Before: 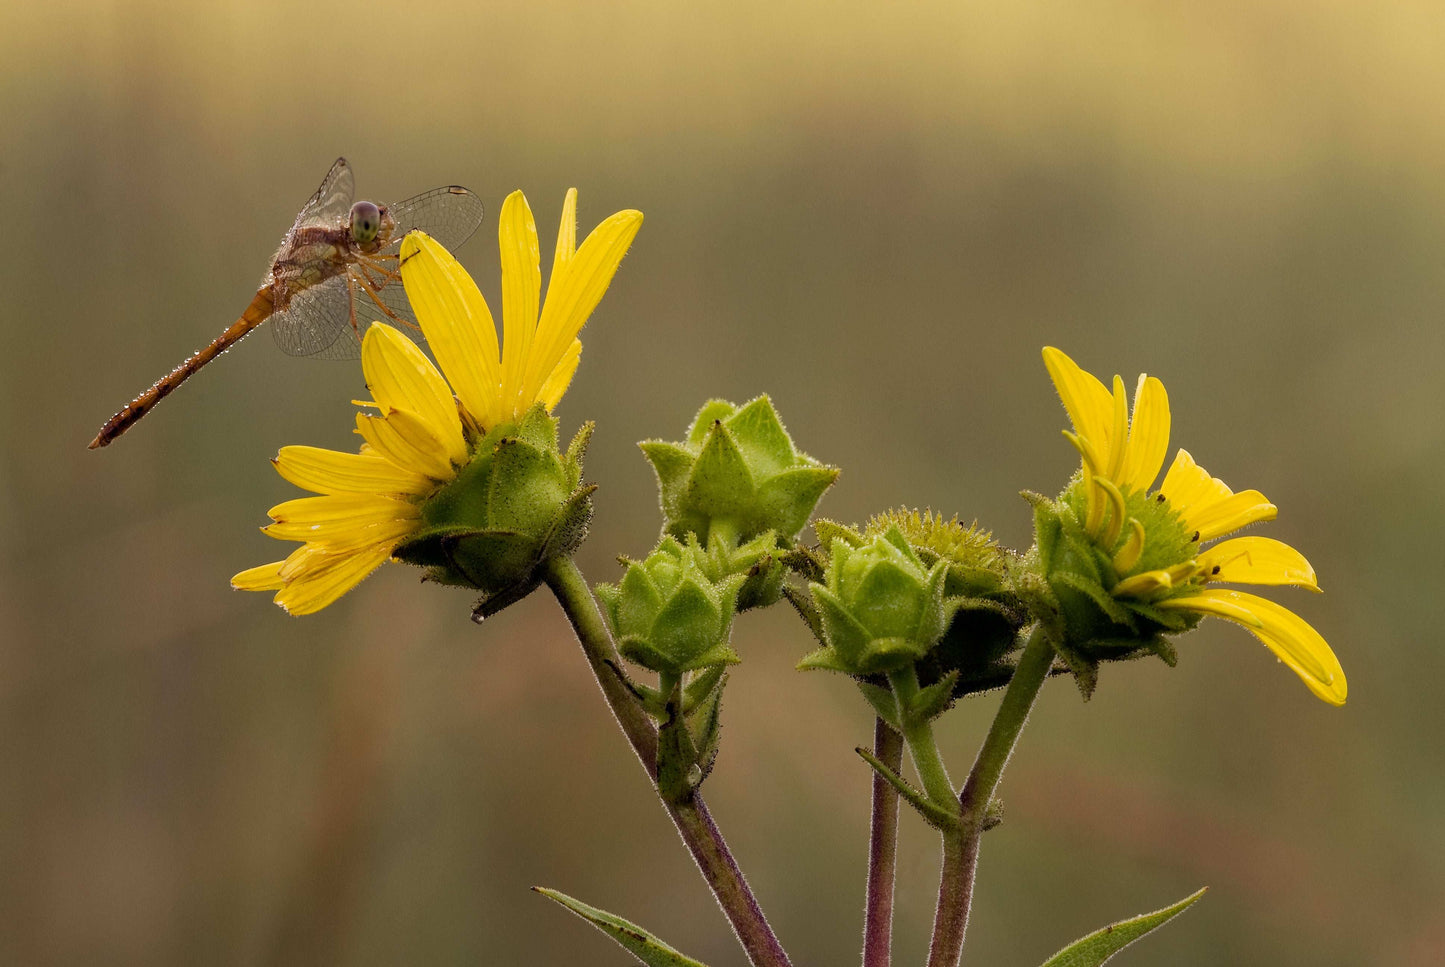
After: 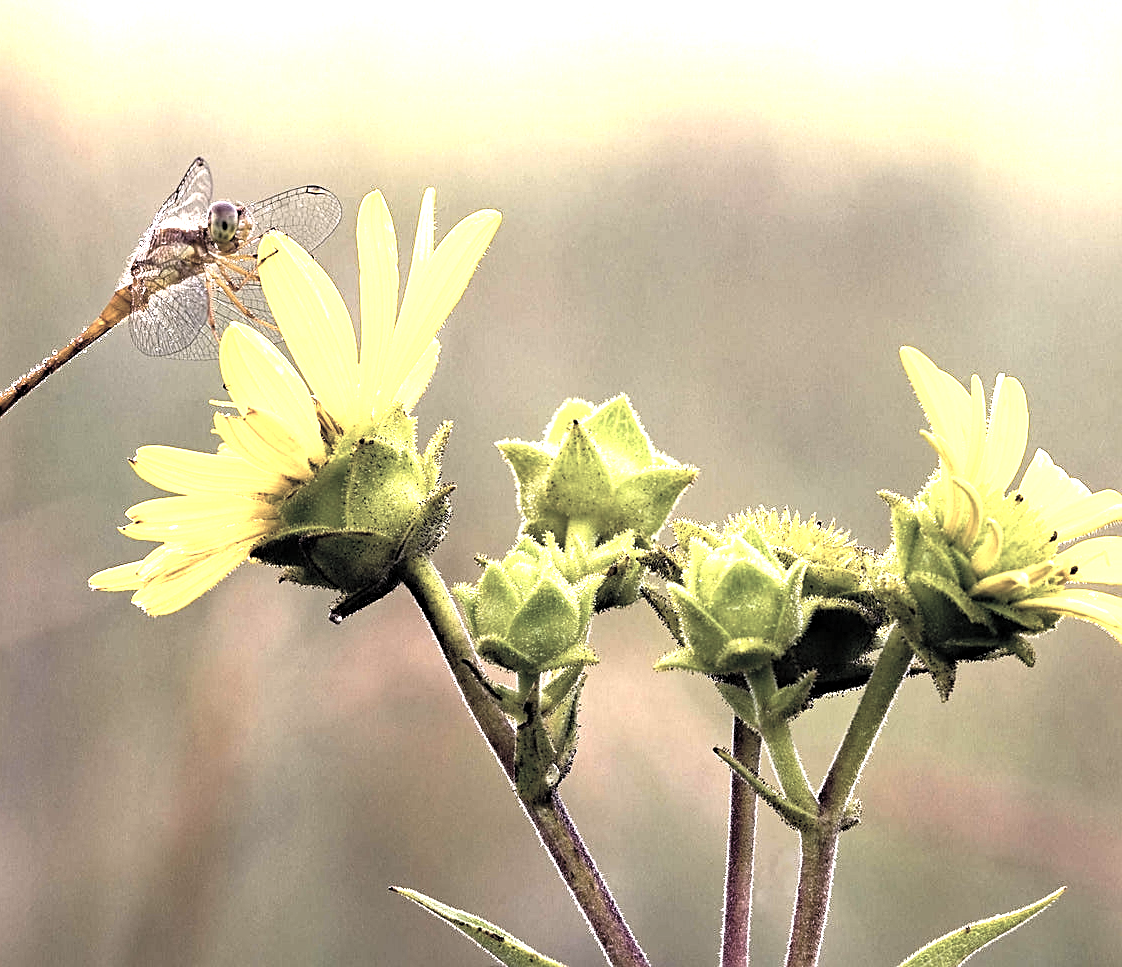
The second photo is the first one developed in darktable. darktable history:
contrast brightness saturation: brightness 0.182, saturation -0.492
crop: left 9.857%, right 12.492%
sharpen: on, module defaults
color calibration: illuminant custom, x 0.363, y 0.384, temperature 4521.62 K
haze removal: compatibility mode true, adaptive false
color balance rgb: shadows lift › hue 86.01°, power › luminance -14.829%, perceptual saturation grading › global saturation 1.992%, perceptual saturation grading › highlights -2.537%, perceptual saturation grading › mid-tones 4.266%, perceptual saturation grading › shadows 8.132%, perceptual brilliance grading › global brilliance 34.257%, perceptual brilliance grading › highlights 49.282%, perceptual brilliance grading › mid-tones 59.742%, perceptual brilliance grading › shadows 34.557%
